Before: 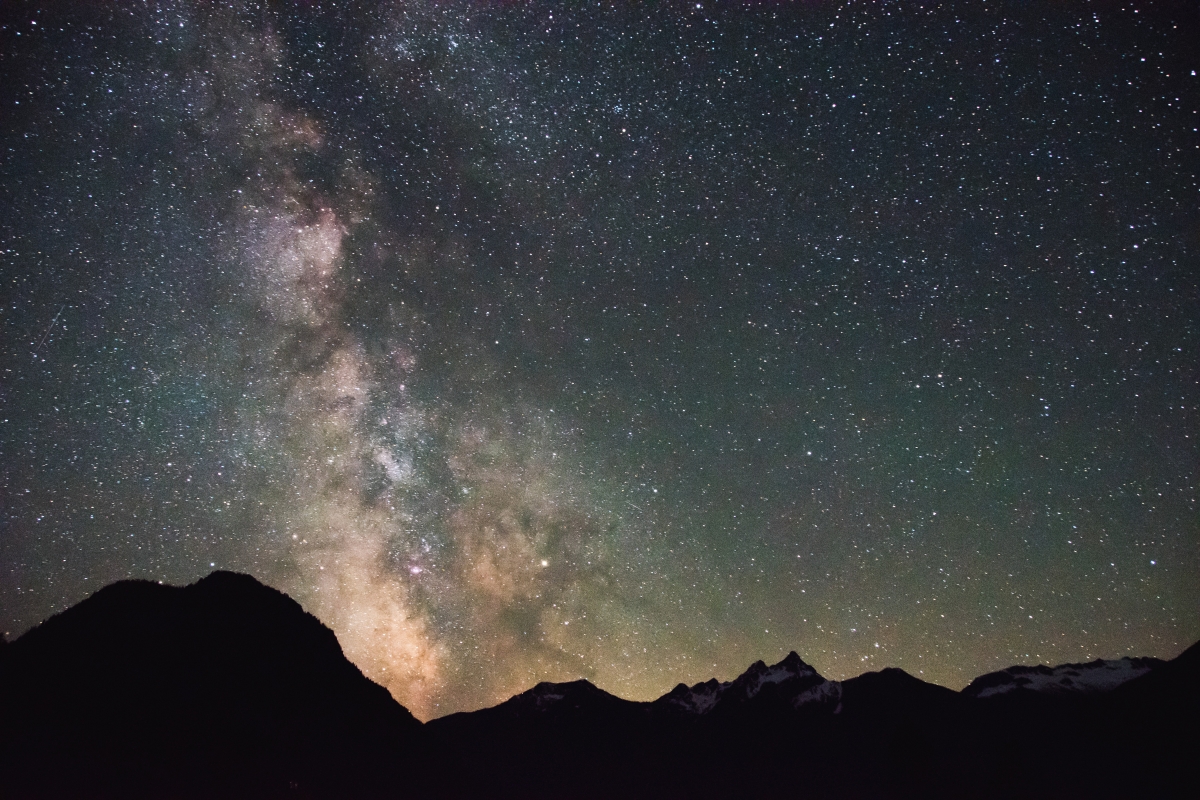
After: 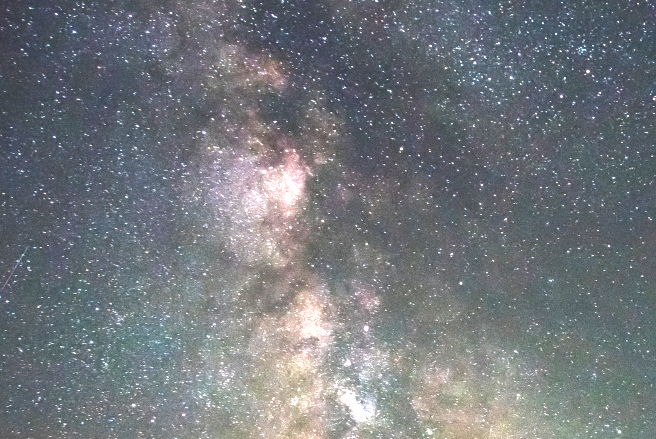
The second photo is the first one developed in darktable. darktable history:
crop and rotate: left 3.047%, top 7.509%, right 42.236%, bottom 37.598%
exposure: black level correction 0, exposure 1.4 EV, compensate highlight preservation false
shadows and highlights: on, module defaults
